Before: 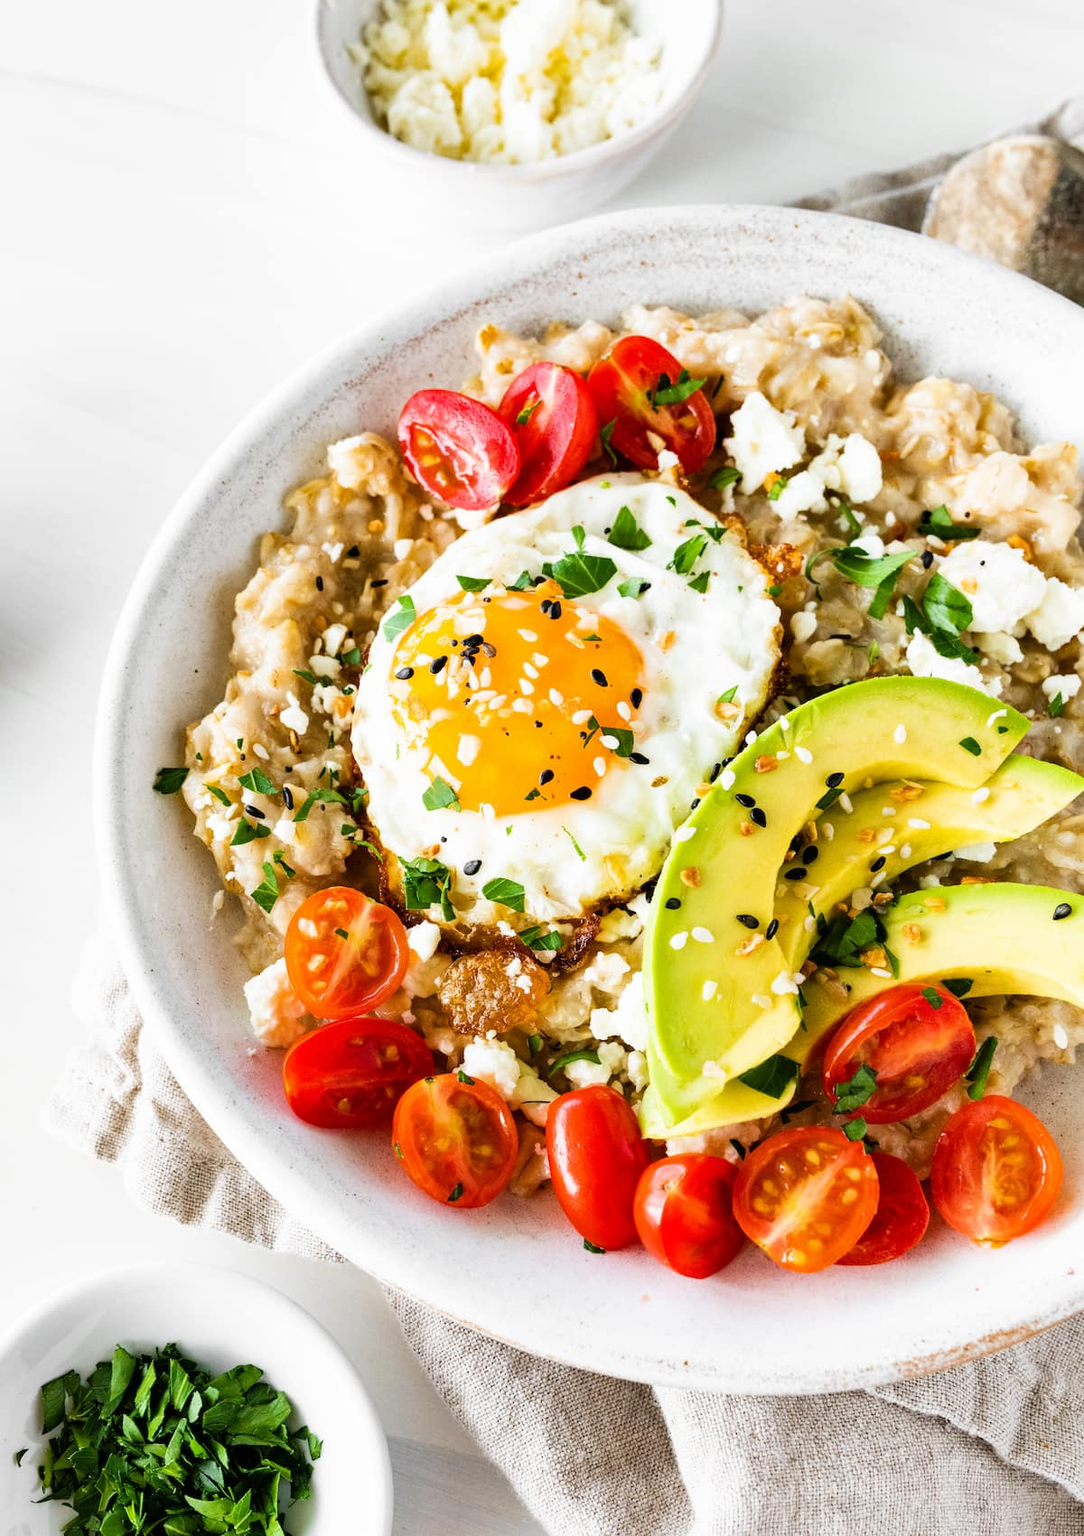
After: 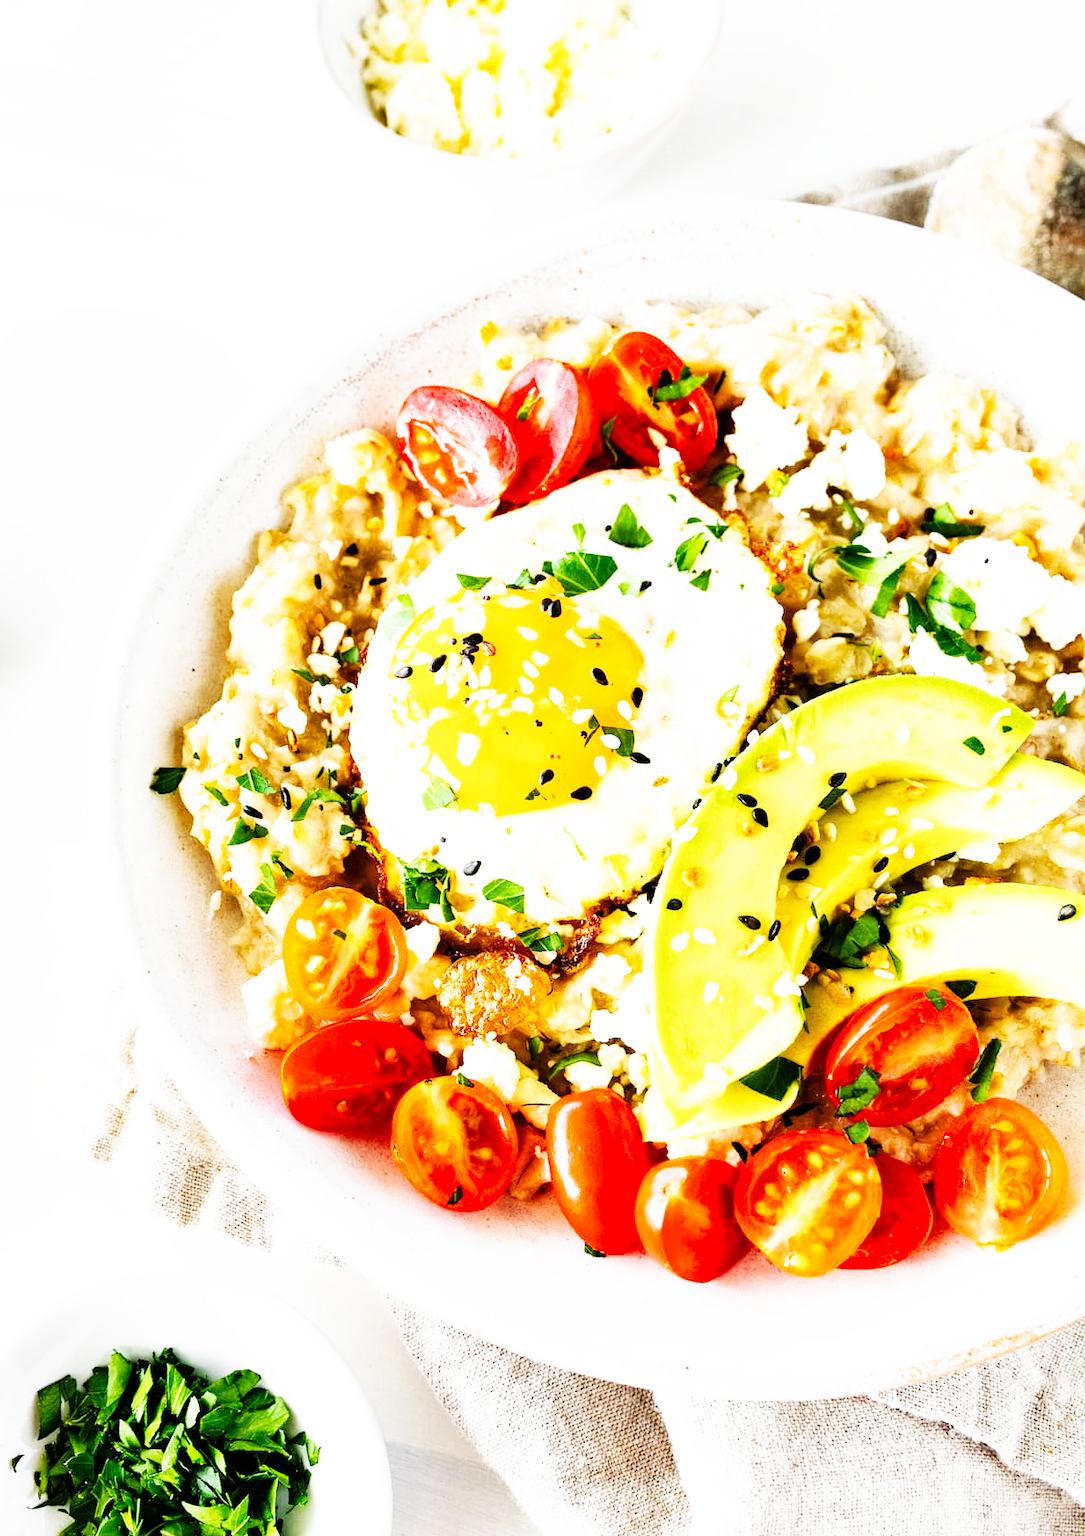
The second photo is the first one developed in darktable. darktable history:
crop: left 0.434%, top 0.485%, right 0.244%, bottom 0.386%
base curve: curves: ch0 [(0, 0) (0.007, 0.004) (0.027, 0.03) (0.046, 0.07) (0.207, 0.54) (0.442, 0.872) (0.673, 0.972) (1, 1)], preserve colors none
